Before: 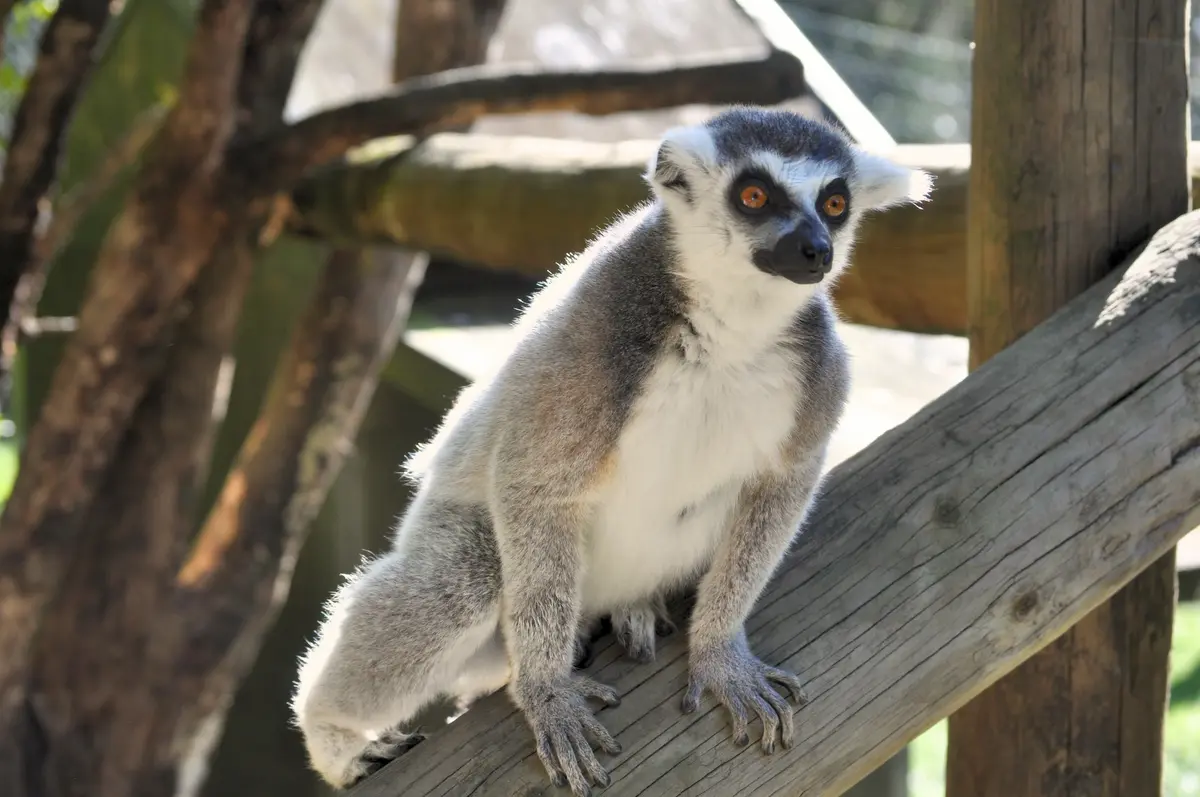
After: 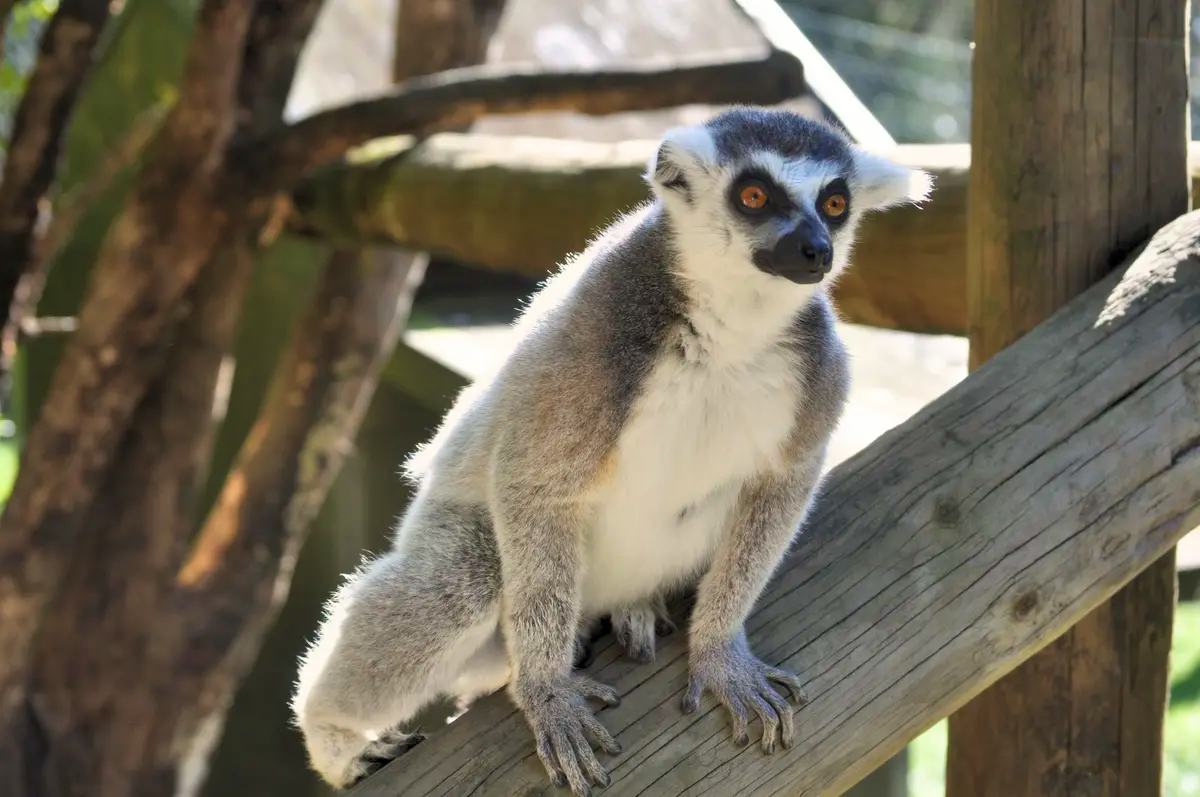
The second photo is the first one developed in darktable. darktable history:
velvia: strength 29.8%
